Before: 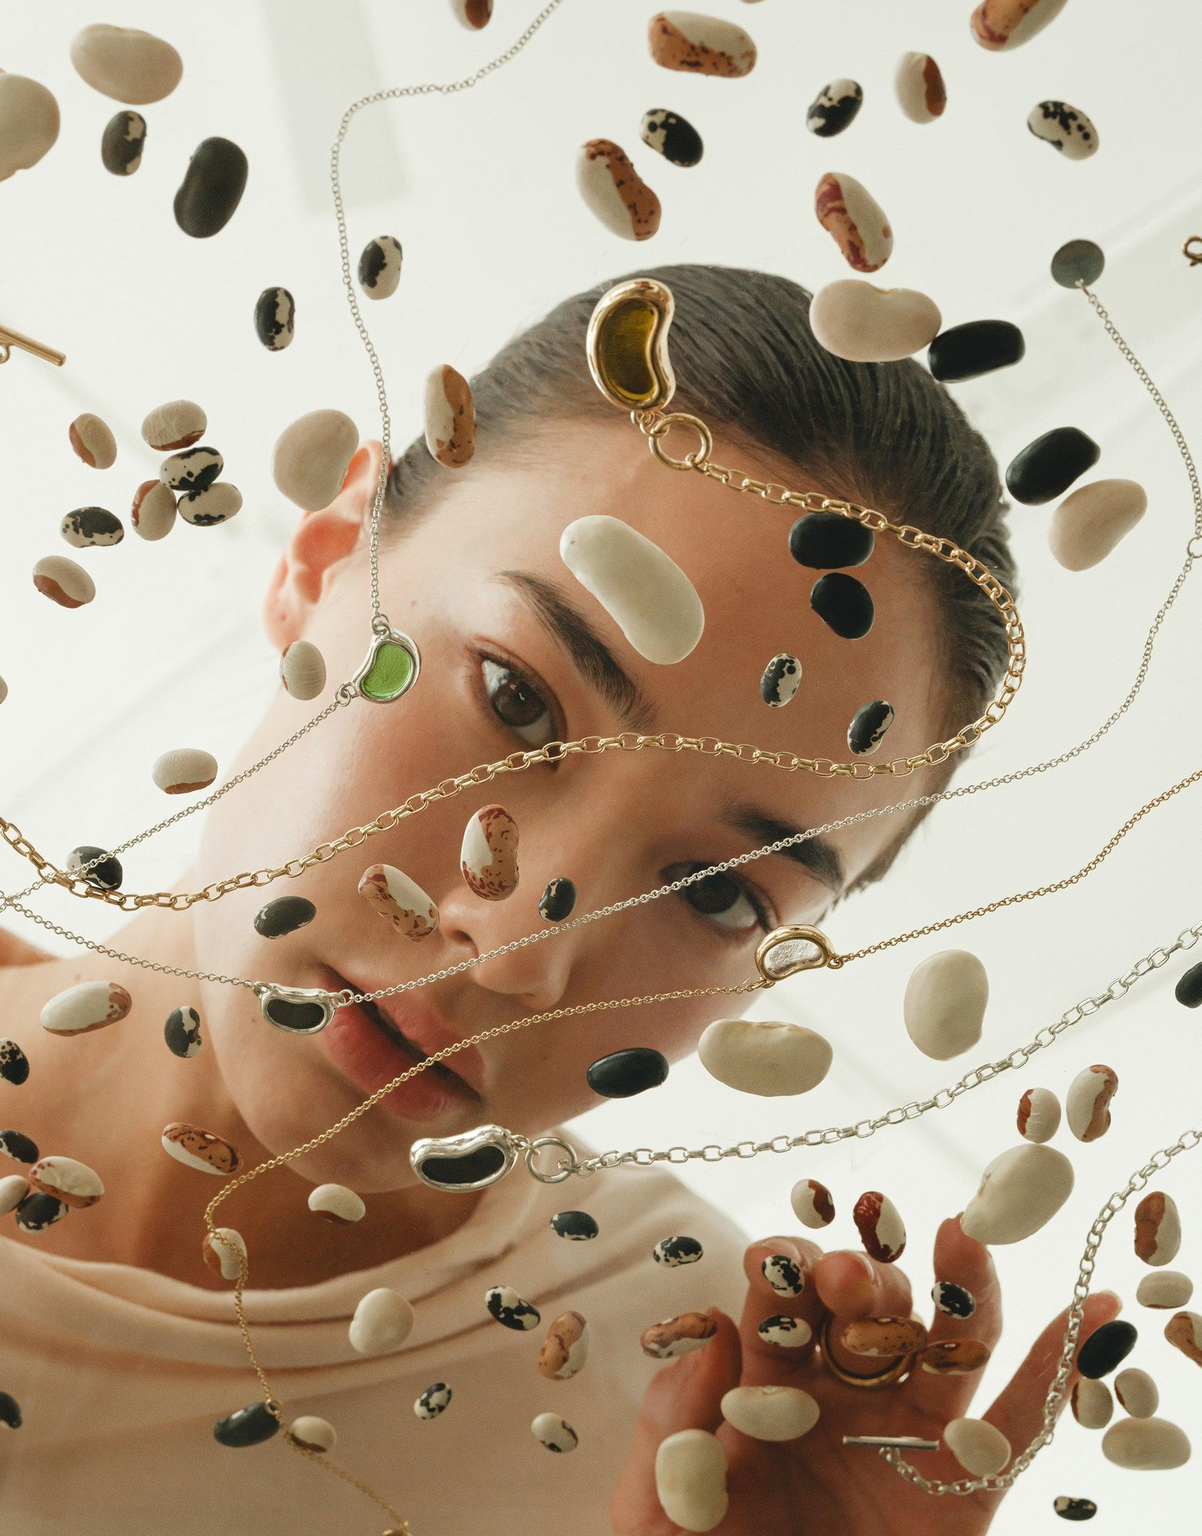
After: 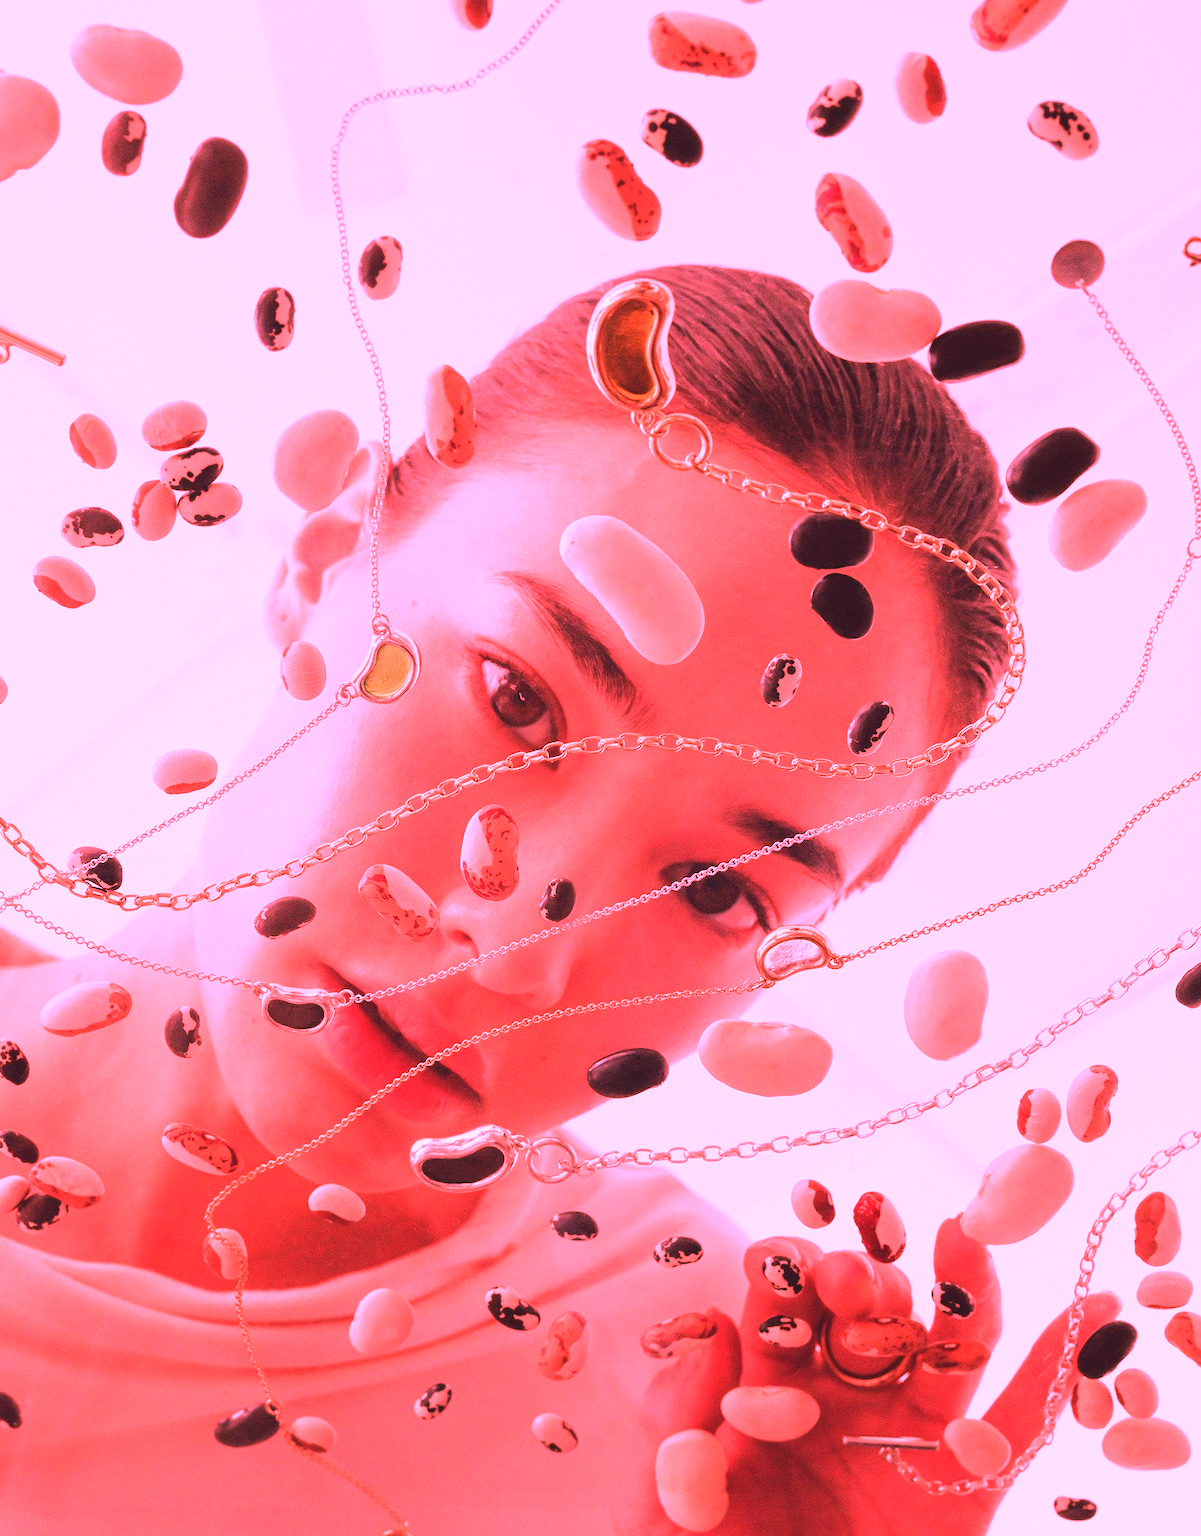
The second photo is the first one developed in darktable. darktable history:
white balance: red 2.393, blue 1.224
color calibration: output R [0.999, 0.026, -0.11, 0], output G [-0.019, 1.037, -0.099, 0], output B [0.022, -0.023, 0.902, 0], illuminant custom, x 0.367, y 0.392, temperature 4437.75 K, clip negative RGB from gamut false
